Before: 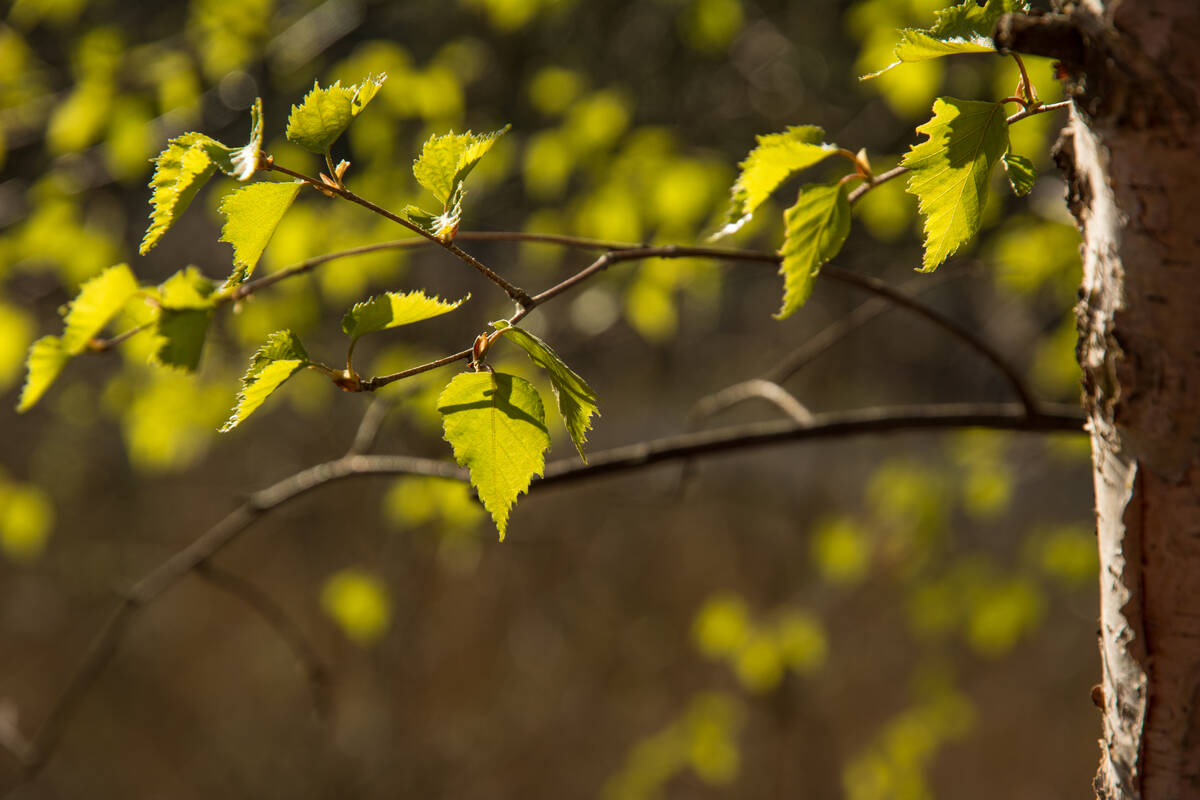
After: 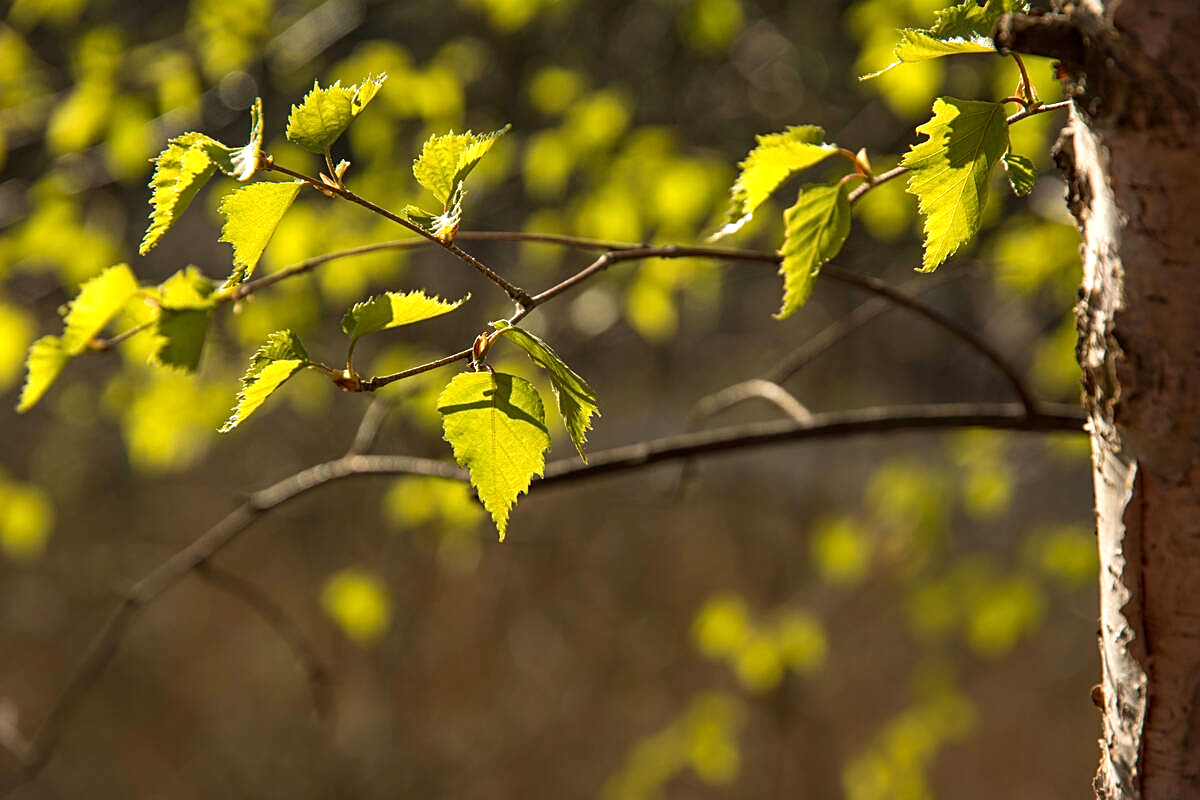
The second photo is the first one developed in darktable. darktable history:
exposure: exposure 0.371 EV, compensate highlight preservation false
sharpen: on, module defaults
